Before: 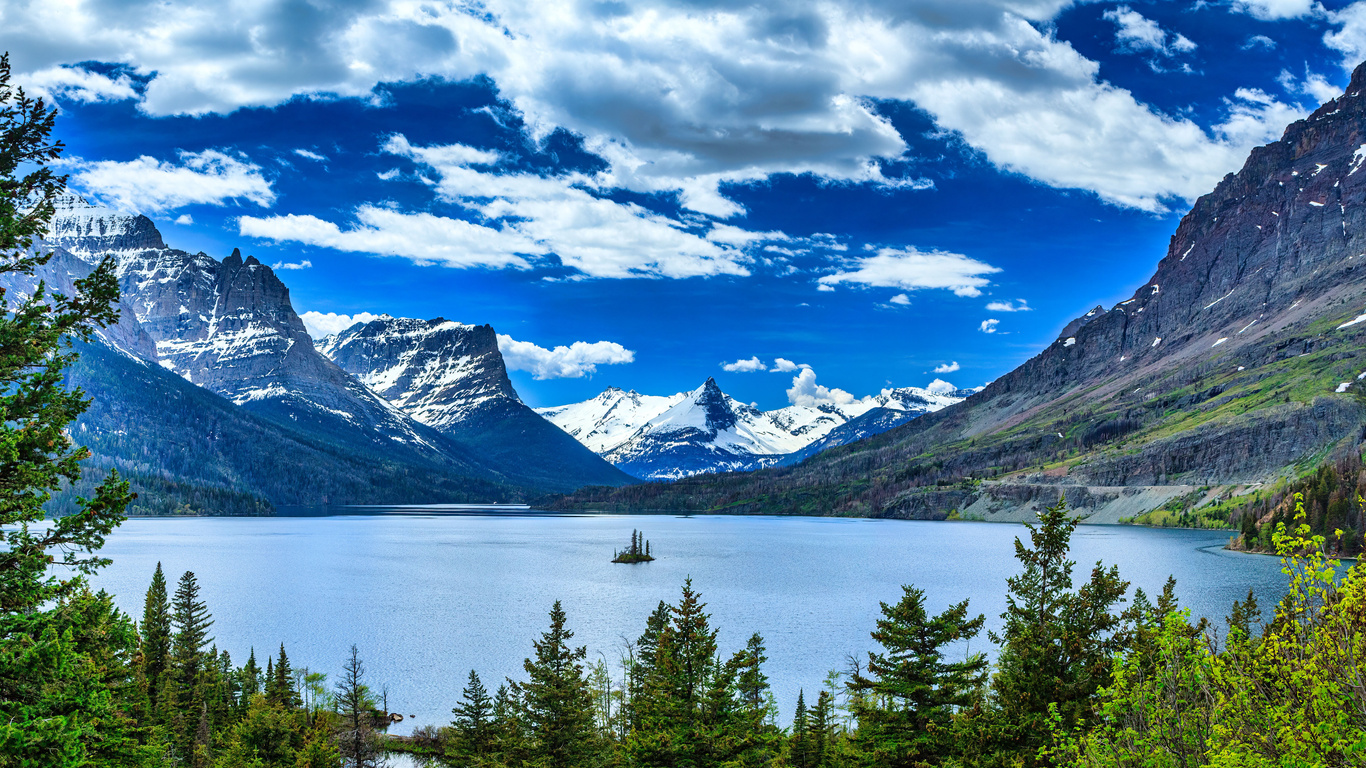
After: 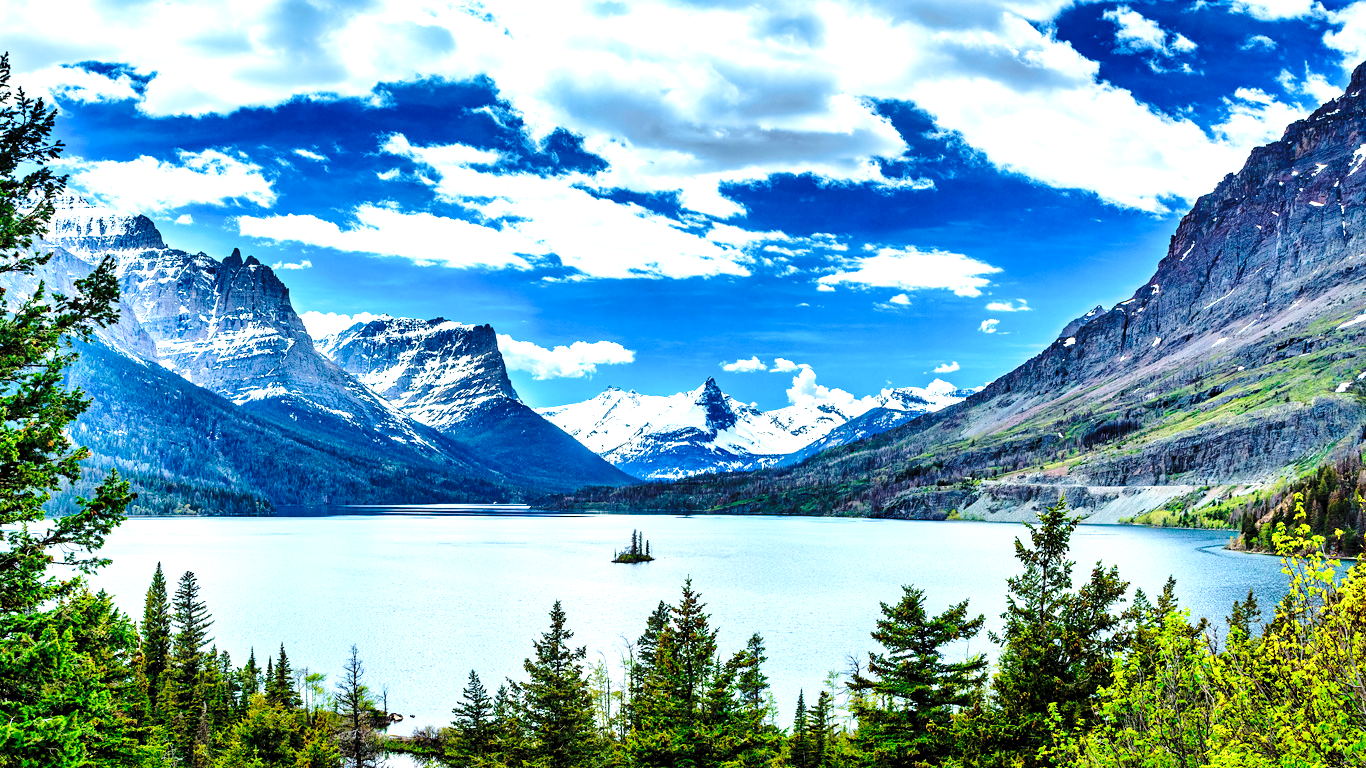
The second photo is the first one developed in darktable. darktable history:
levels: white 99.96%, levels [0.062, 0.494, 0.925]
base curve: curves: ch0 [(0, 0) (0.032, 0.037) (0.105, 0.228) (0.435, 0.76) (0.856, 0.983) (1, 1)], preserve colors none
